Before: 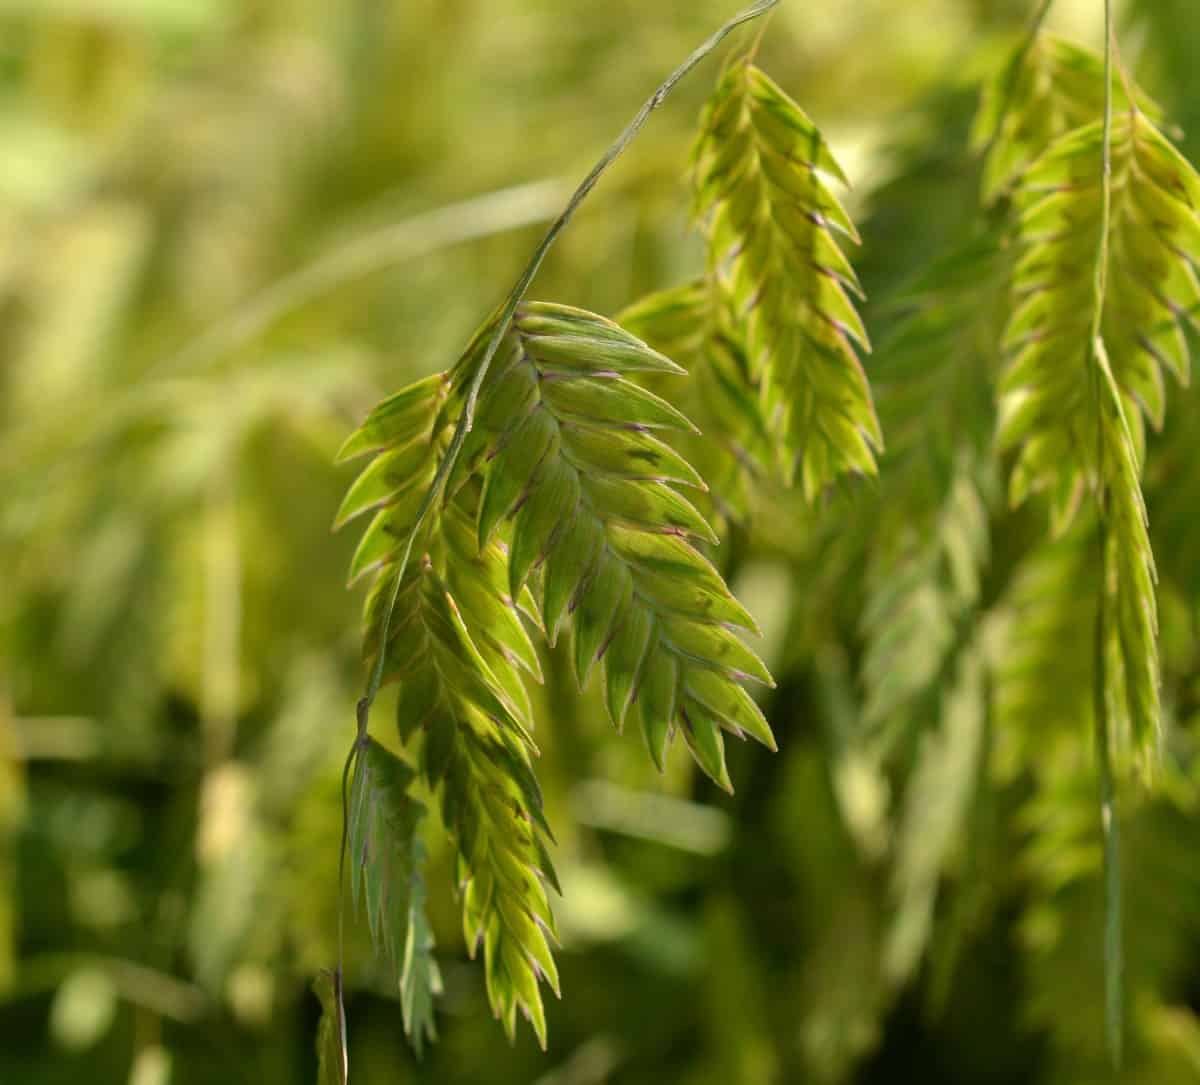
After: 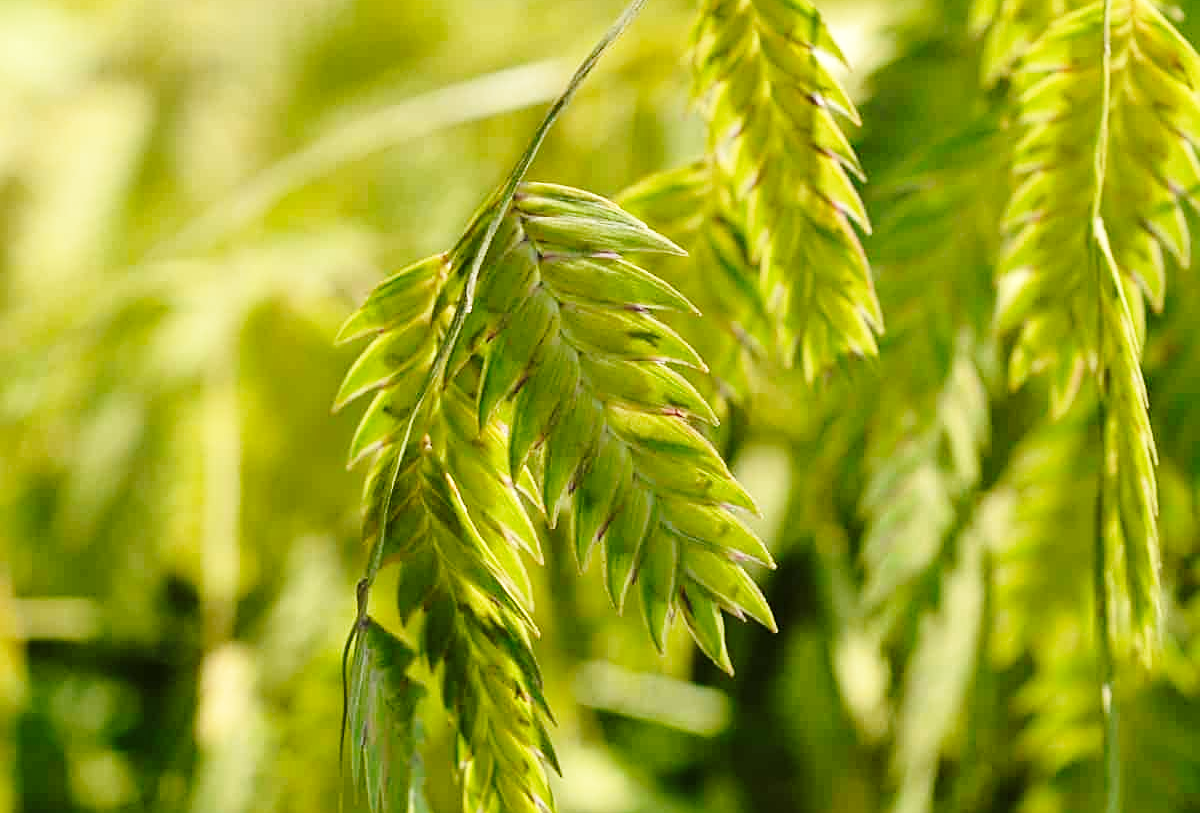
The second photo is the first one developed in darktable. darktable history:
sharpen: on, module defaults
crop: top 11.053%, bottom 13.93%
base curve: curves: ch0 [(0, 0) (0.028, 0.03) (0.121, 0.232) (0.46, 0.748) (0.859, 0.968) (1, 1)], preserve colors none
